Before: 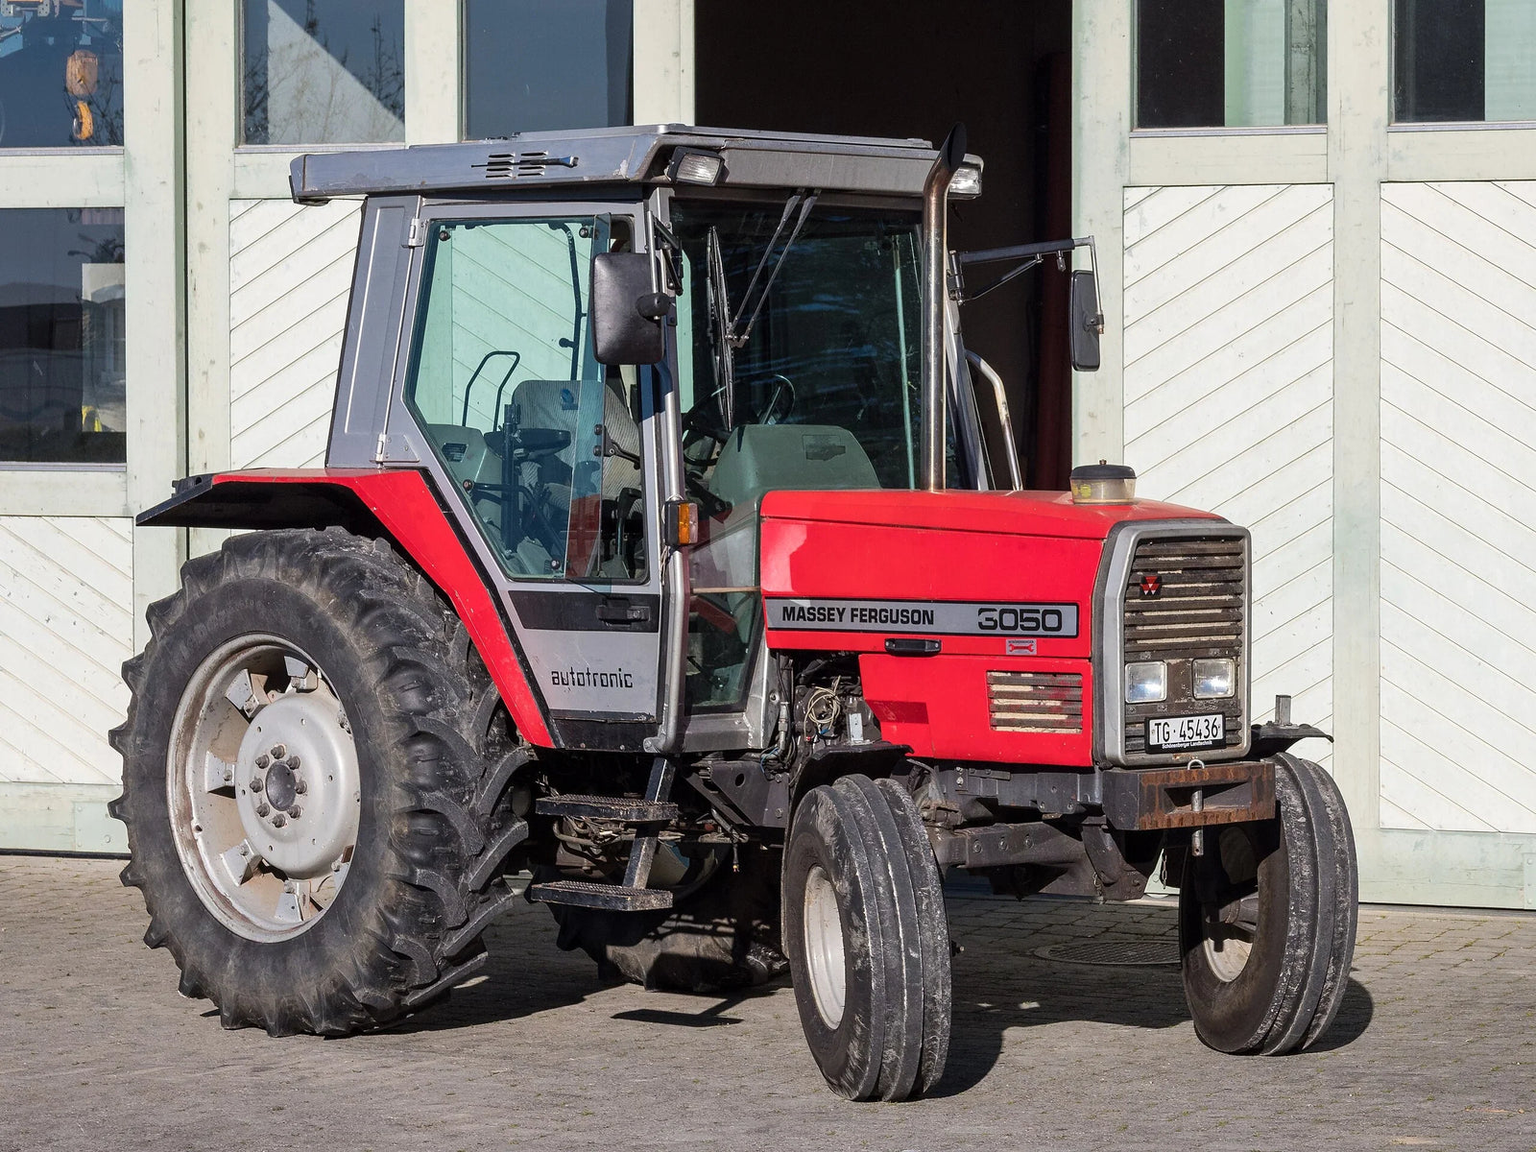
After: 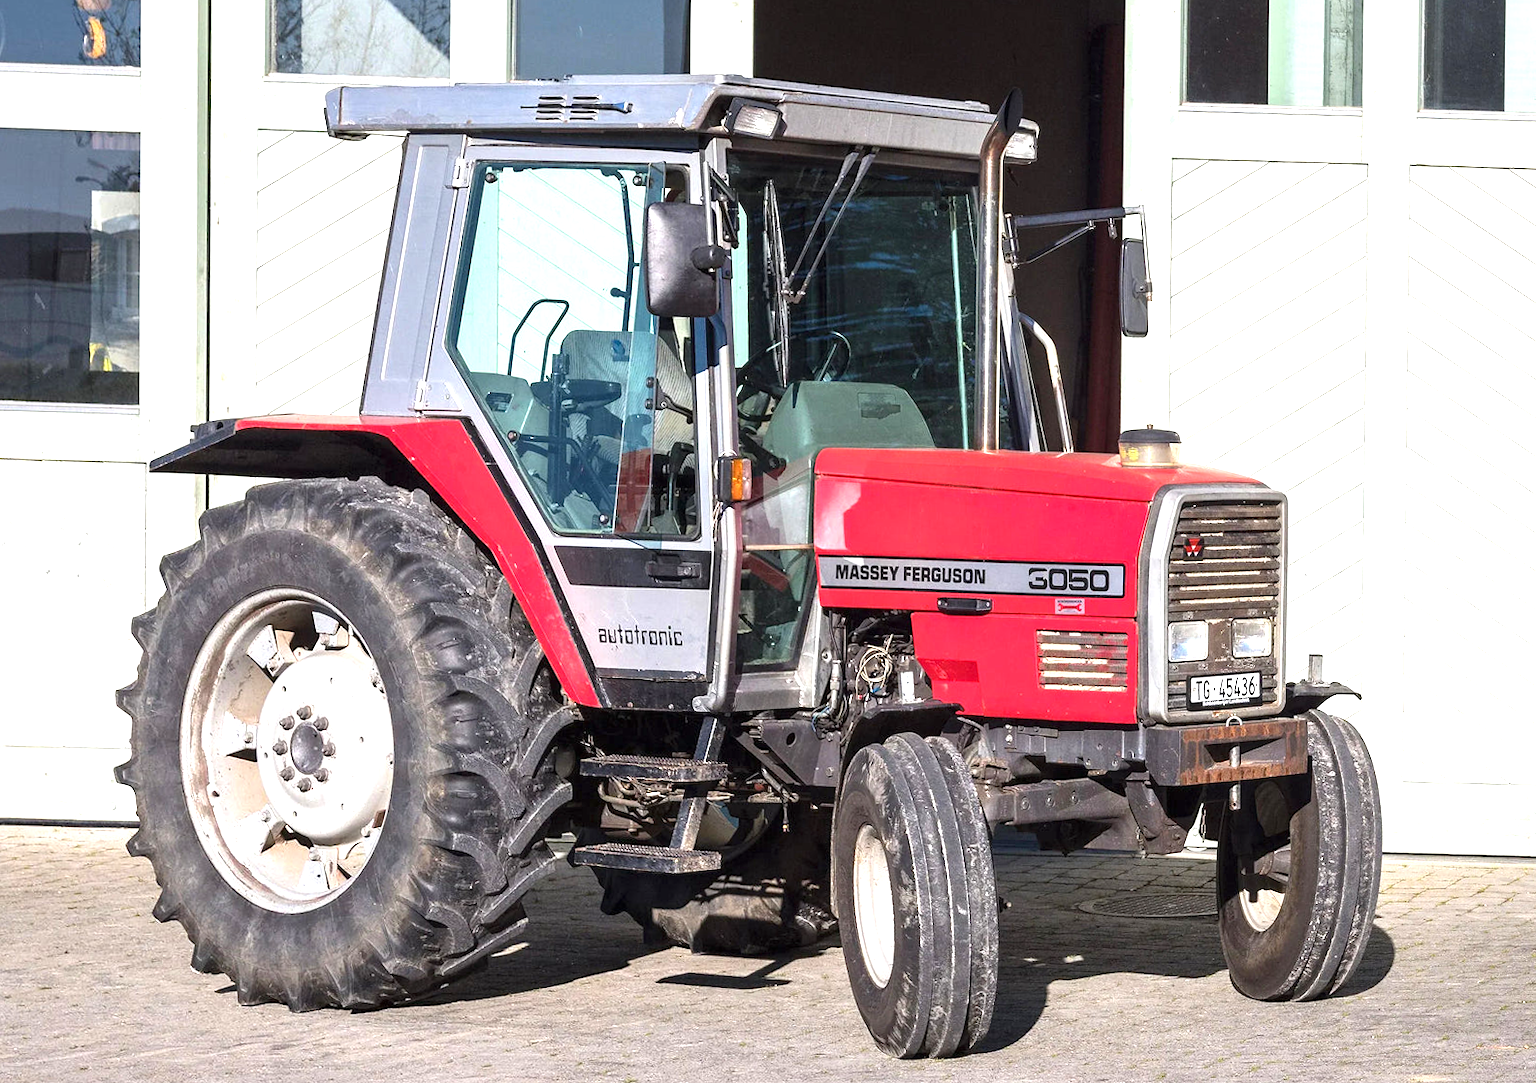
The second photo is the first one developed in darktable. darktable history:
exposure: black level correction 0, exposure 1.2 EV, compensate exposure bias true, compensate highlight preservation false
rotate and perspective: rotation 0.679°, lens shift (horizontal) 0.136, crop left 0.009, crop right 0.991, crop top 0.078, crop bottom 0.95
